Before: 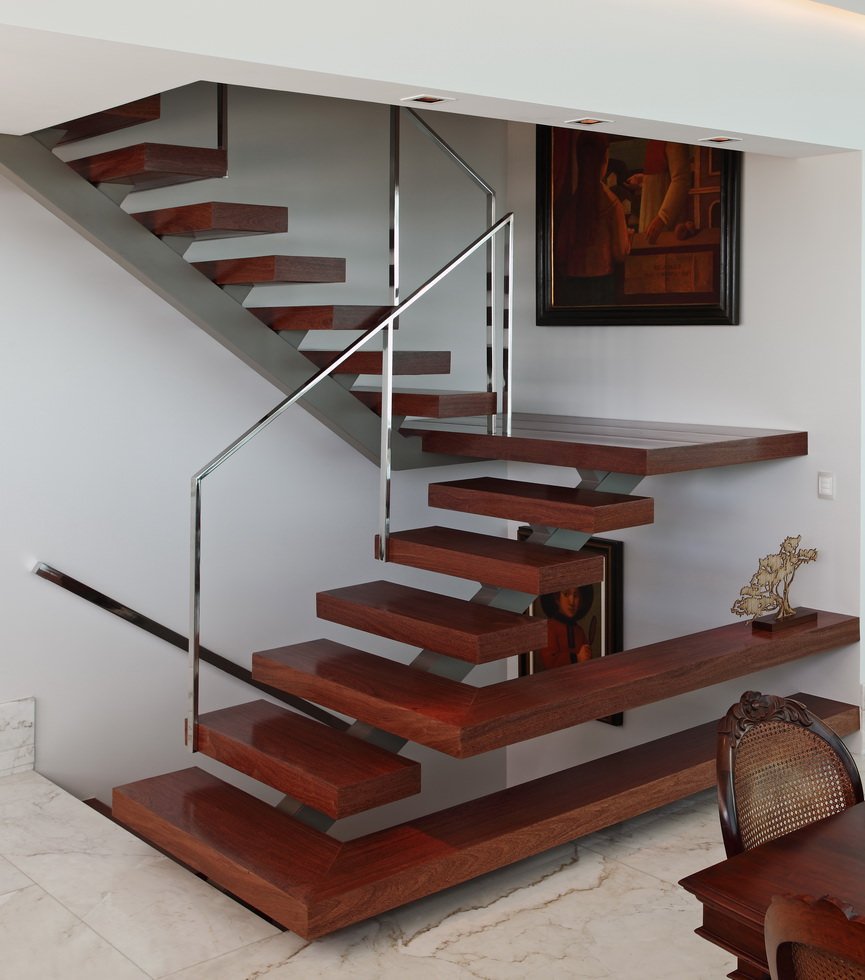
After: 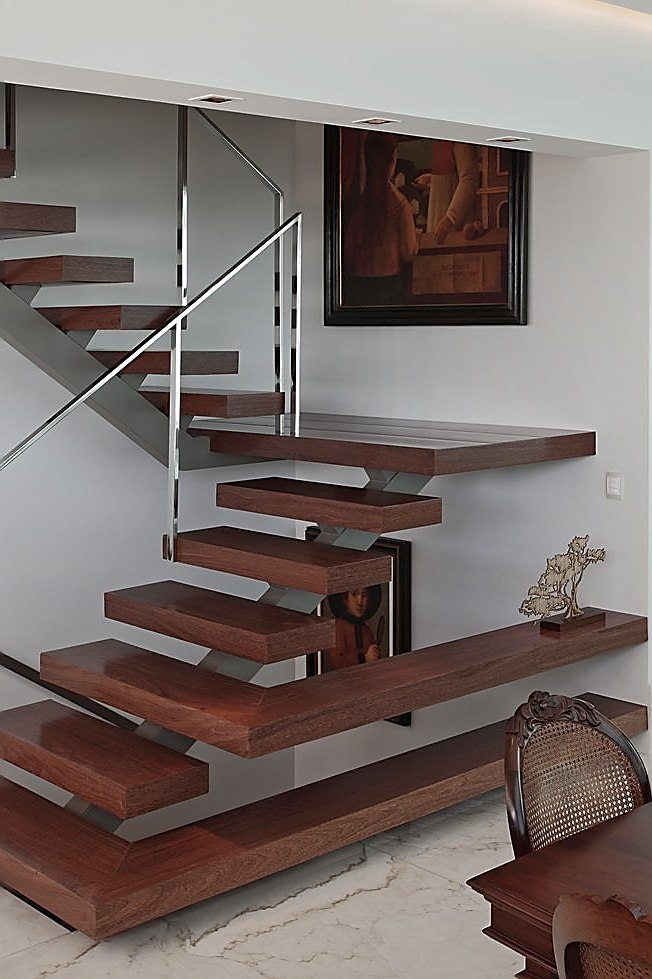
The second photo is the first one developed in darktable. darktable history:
sharpen: radius 1.4, amount 1.25, threshold 0.7
contrast brightness saturation: contrast 0.1, saturation -0.36
crop and rotate: left 24.6%
shadows and highlights: on, module defaults
